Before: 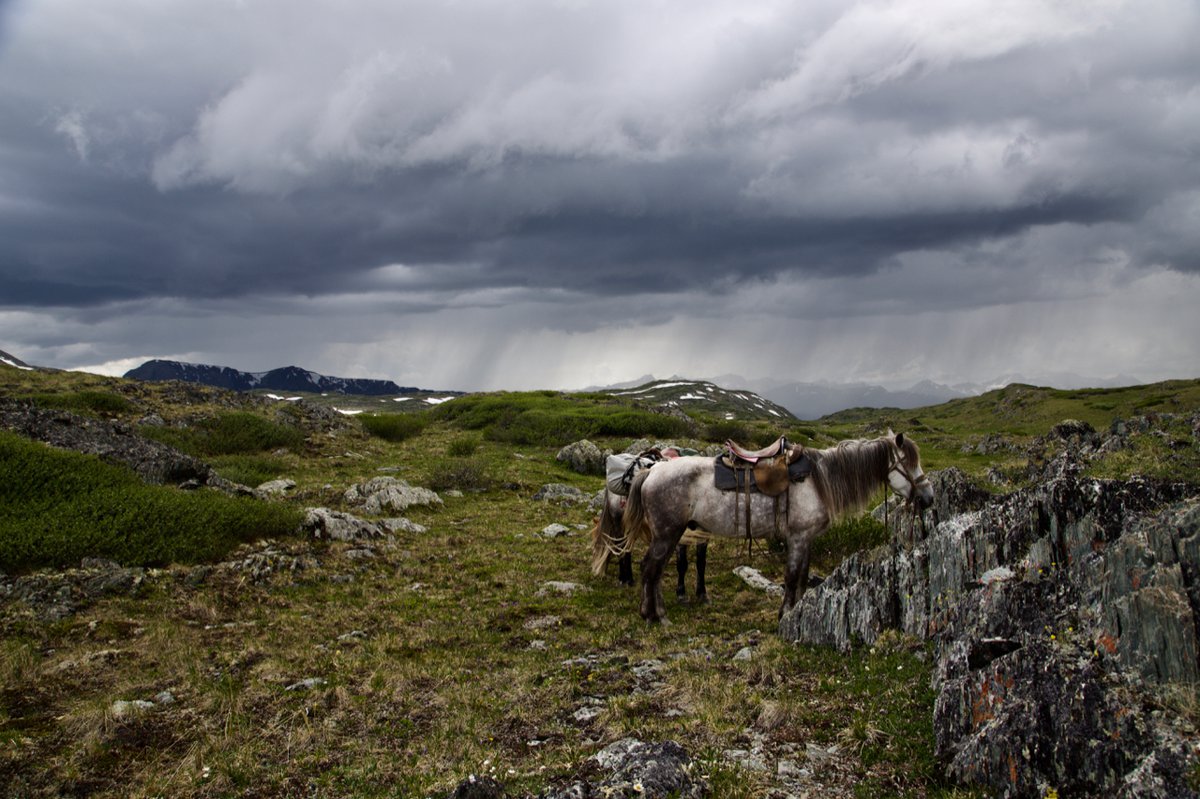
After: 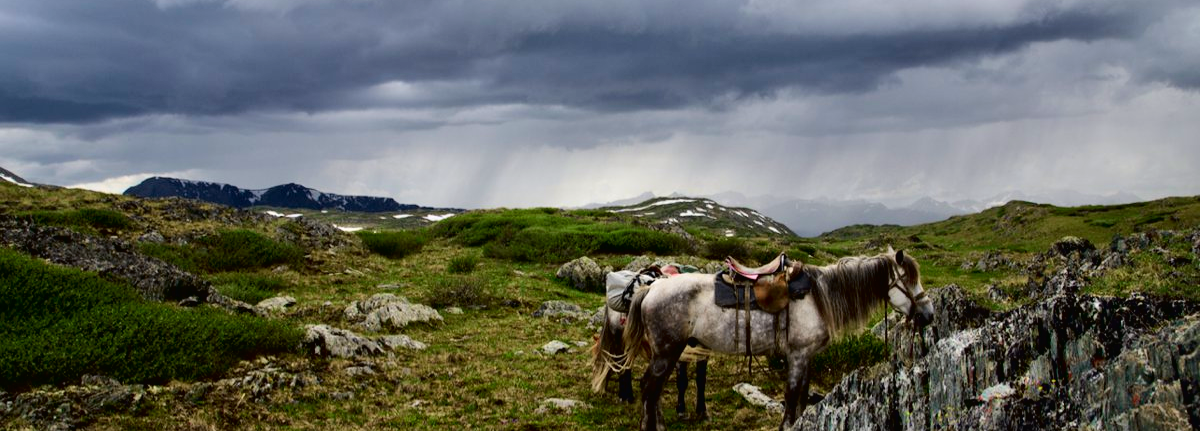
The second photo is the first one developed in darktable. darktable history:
tone curve: curves: ch0 [(0, 0.013) (0.054, 0.018) (0.205, 0.197) (0.289, 0.309) (0.382, 0.437) (0.475, 0.552) (0.666, 0.743) (0.791, 0.85) (1, 0.998)]; ch1 [(0, 0) (0.394, 0.338) (0.449, 0.404) (0.499, 0.498) (0.526, 0.528) (0.543, 0.564) (0.589, 0.633) (0.66, 0.687) (0.783, 0.804) (1, 1)]; ch2 [(0, 0) (0.304, 0.31) (0.403, 0.399) (0.441, 0.421) (0.474, 0.466) (0.498, 0.496) (0.524, 0.538) (0.555, 0.584) (0.633, 0.665) (0.7, 0.711) (1, 1)], color space Lab, independent channels, preserve colors none
crop and rotate: top 22.949%, bottom 23.031%
